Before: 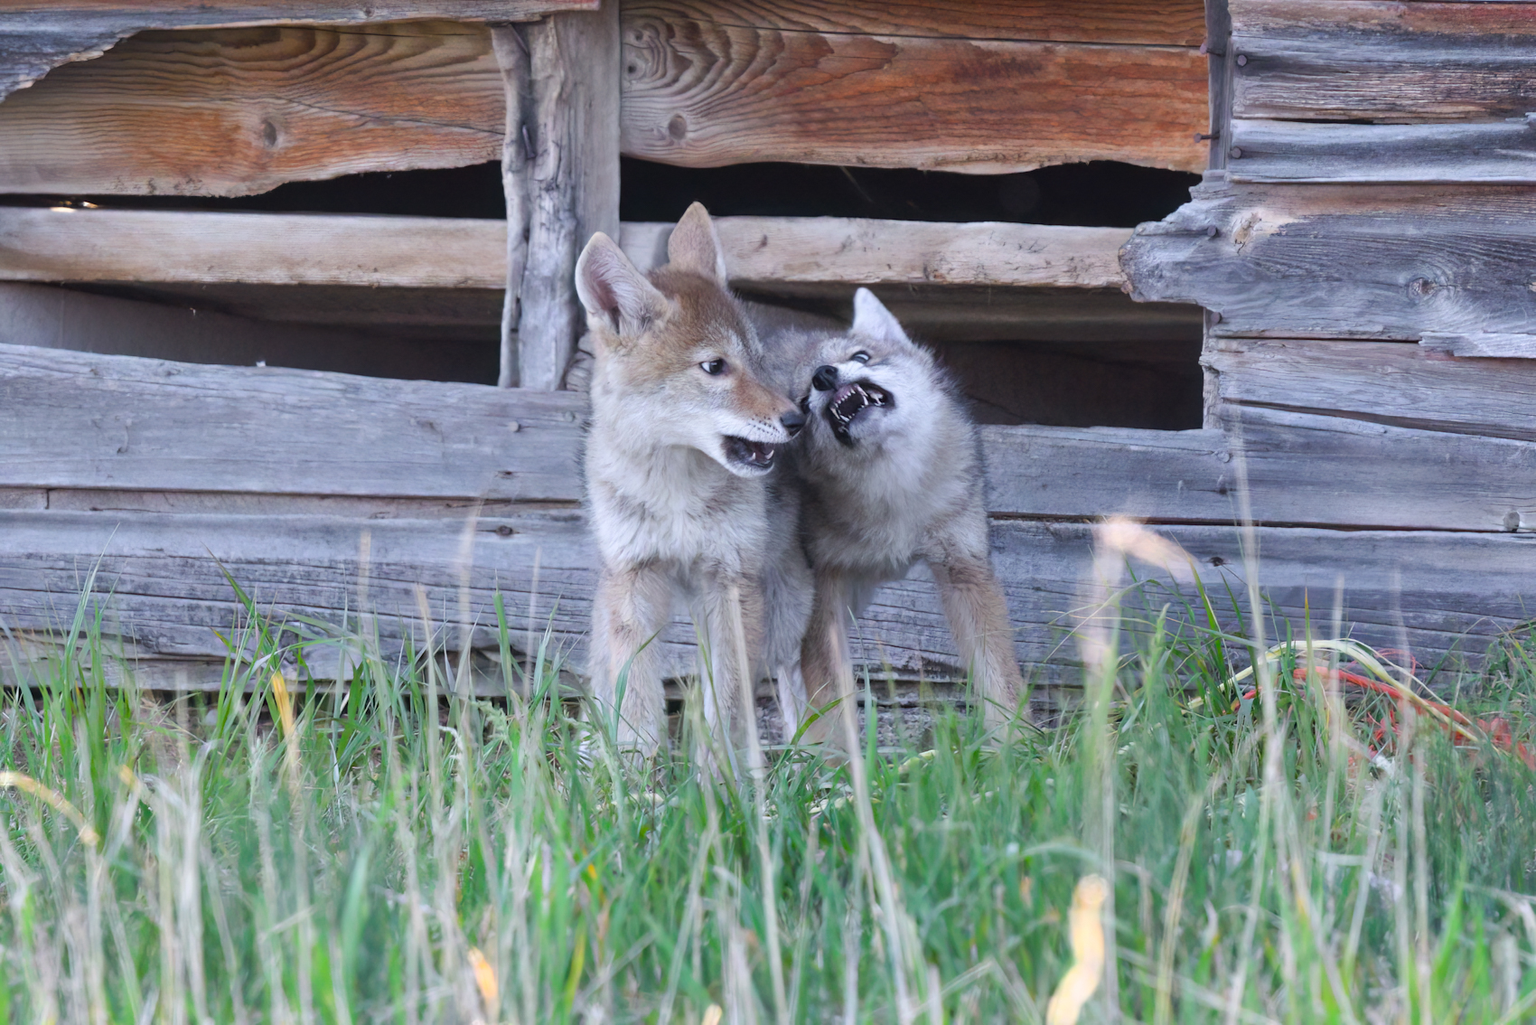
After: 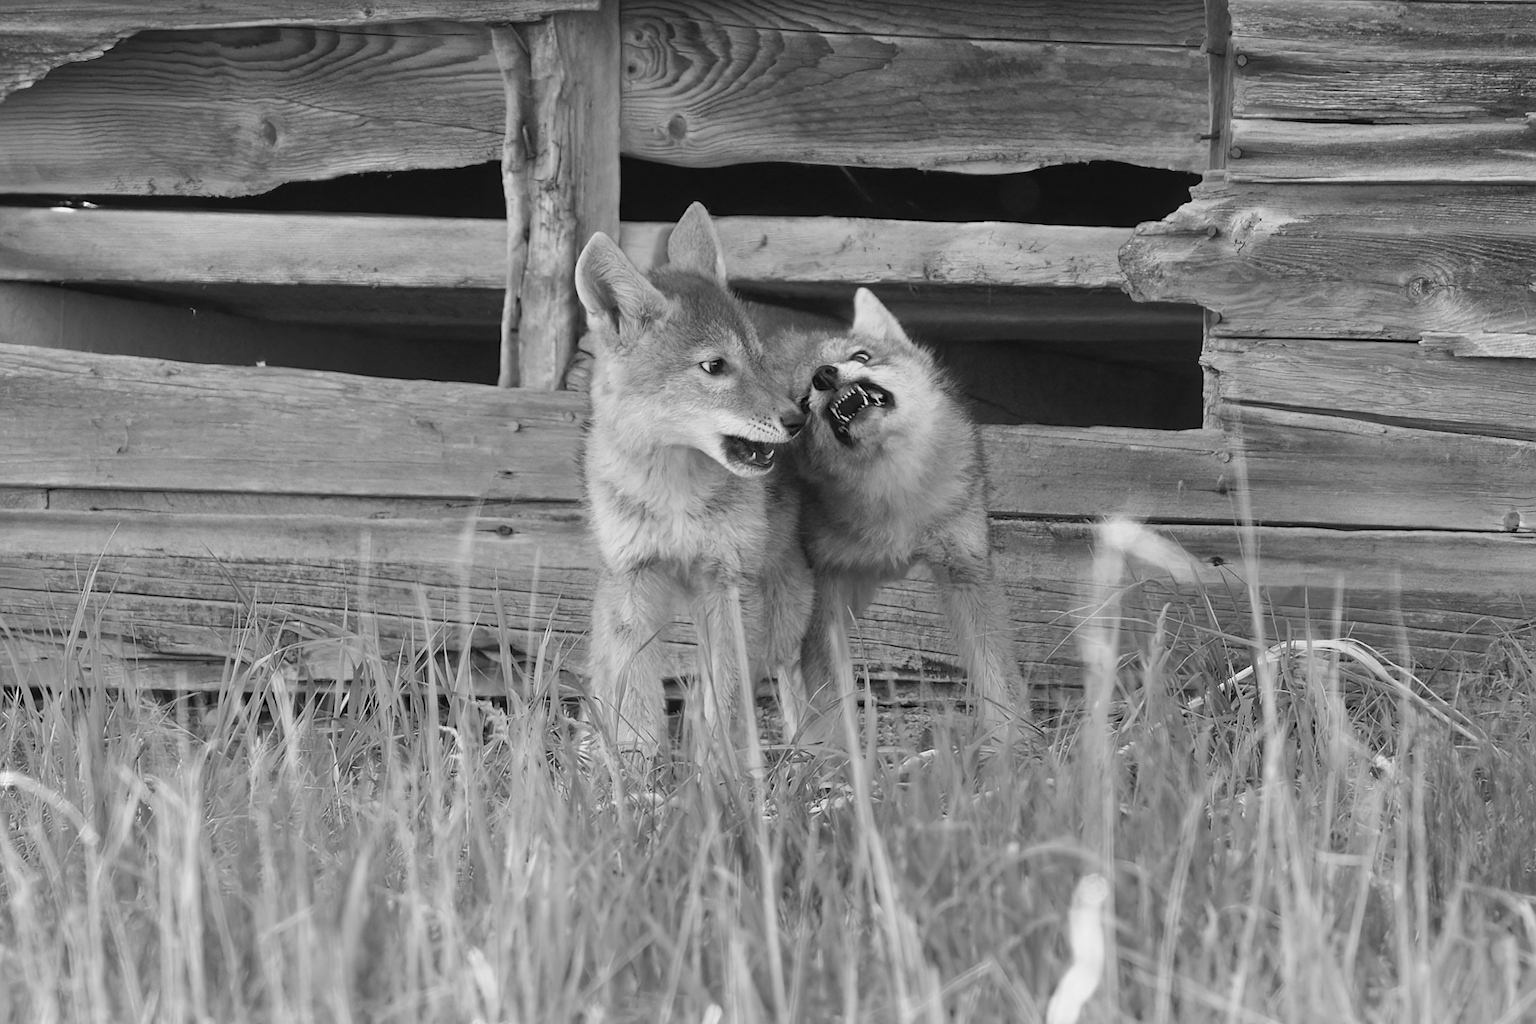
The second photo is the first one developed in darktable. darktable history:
sharpen: radius 1
velvia: on, module defaults
white balance: red 0.924, blue 1.095
monochrome: a -6.99, b 35.61, size 1.4
